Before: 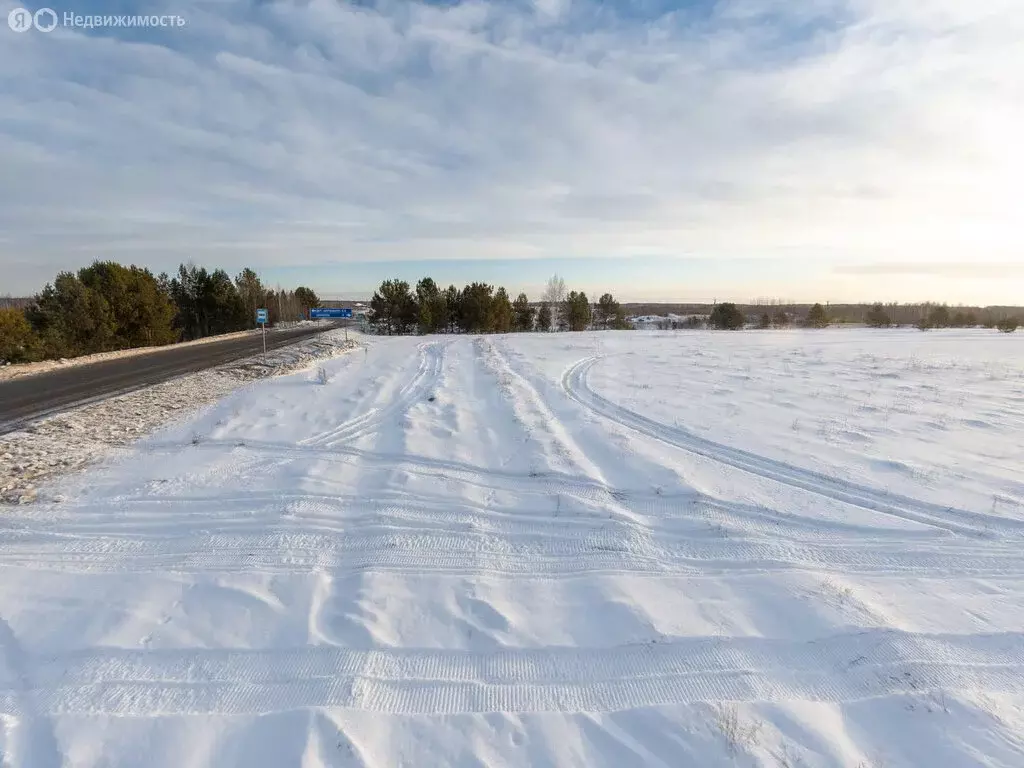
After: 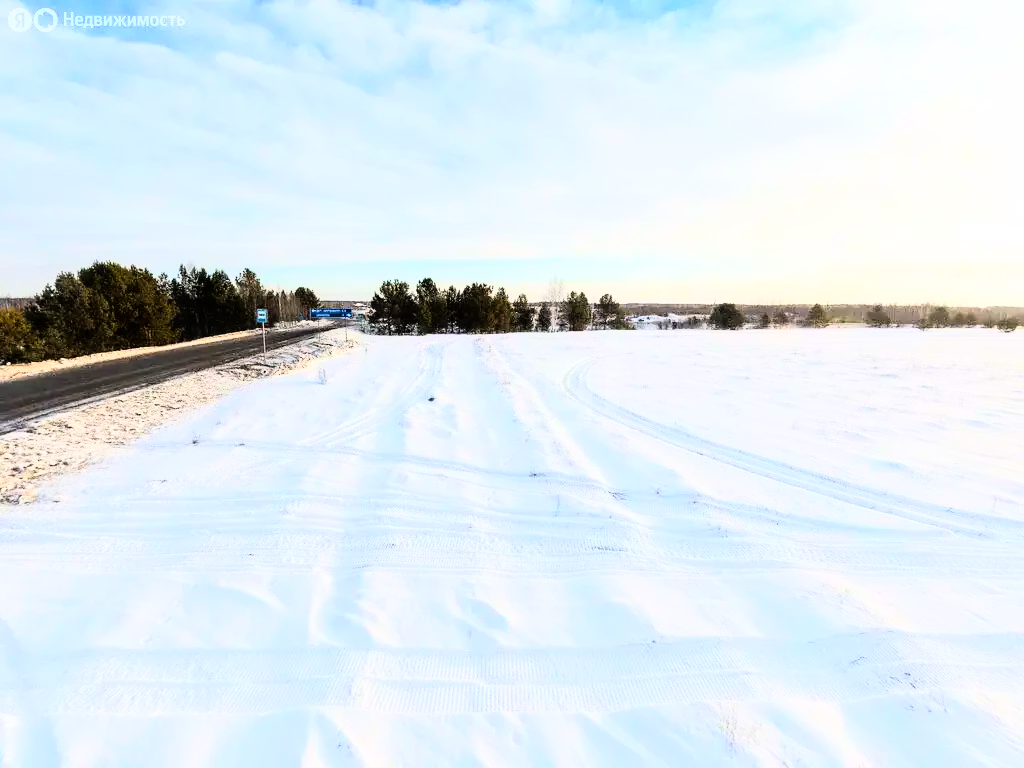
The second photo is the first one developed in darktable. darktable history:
rgb curve: curves: ch0 [(0, 0) (0.21, 0.15) (0.24, 0.21) (0.5, 0.75) (0.75, 0.96) (0.89, 0.99) (1, 1)]; ch1 [(0, 0.02) (0.21, 0.13) (0.25, 0.2) (0.5, 0.67) (0.75, 0.9) (0.89, 0.97) (1, 1)]; ch2 [(0, 0.02) (0.21, 0.13) (0.25, 0.2) (0.5, 0.67) (0.75, 0.9) (0.89, 0.97) (1, 1)], compensate middle gray true
contrast brightness saturation: contrast 0.04, saturation 0.16
